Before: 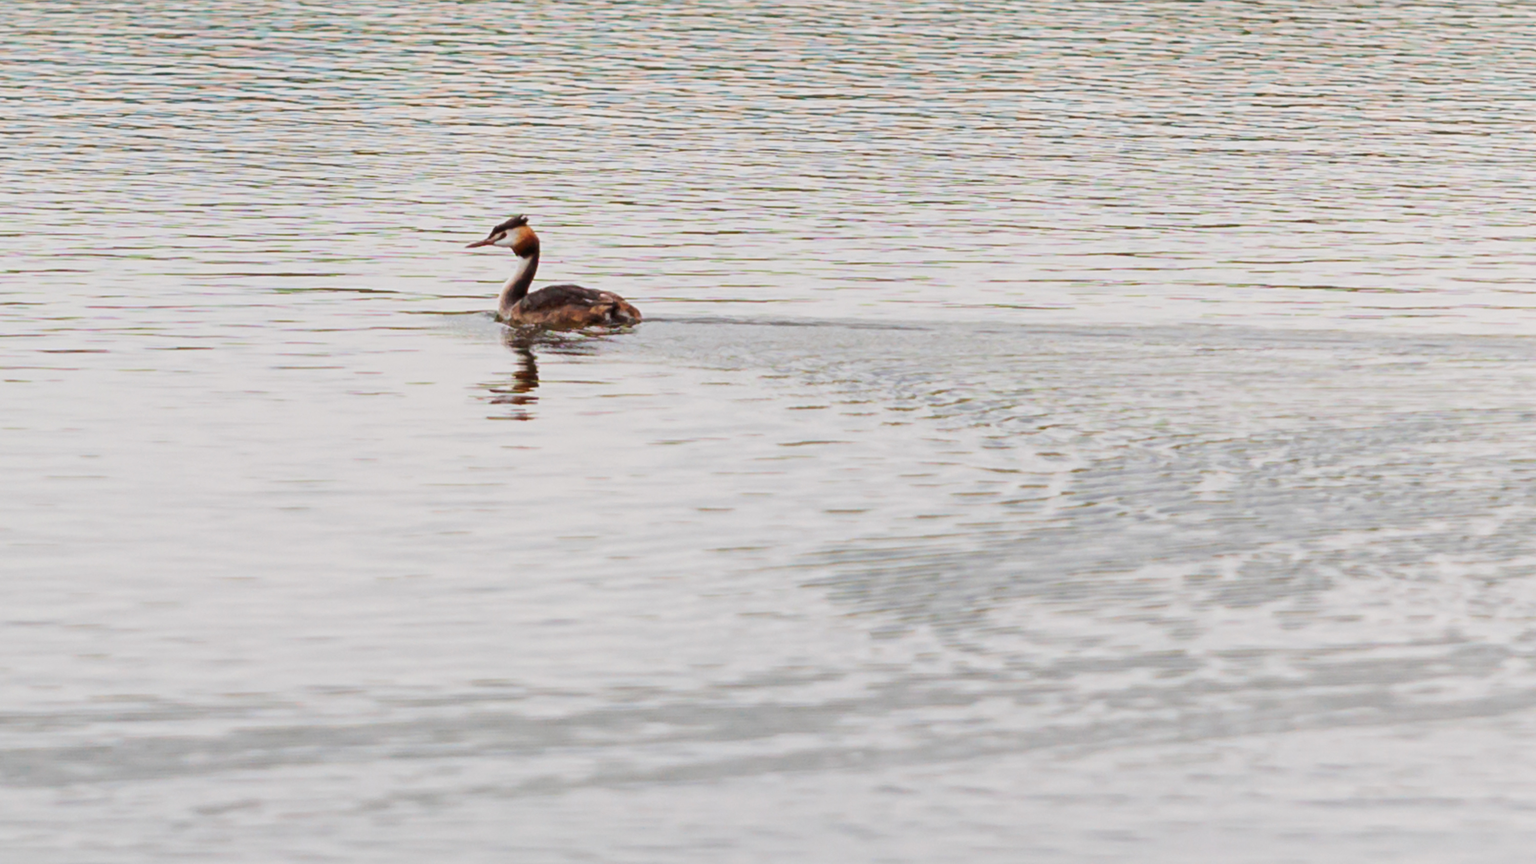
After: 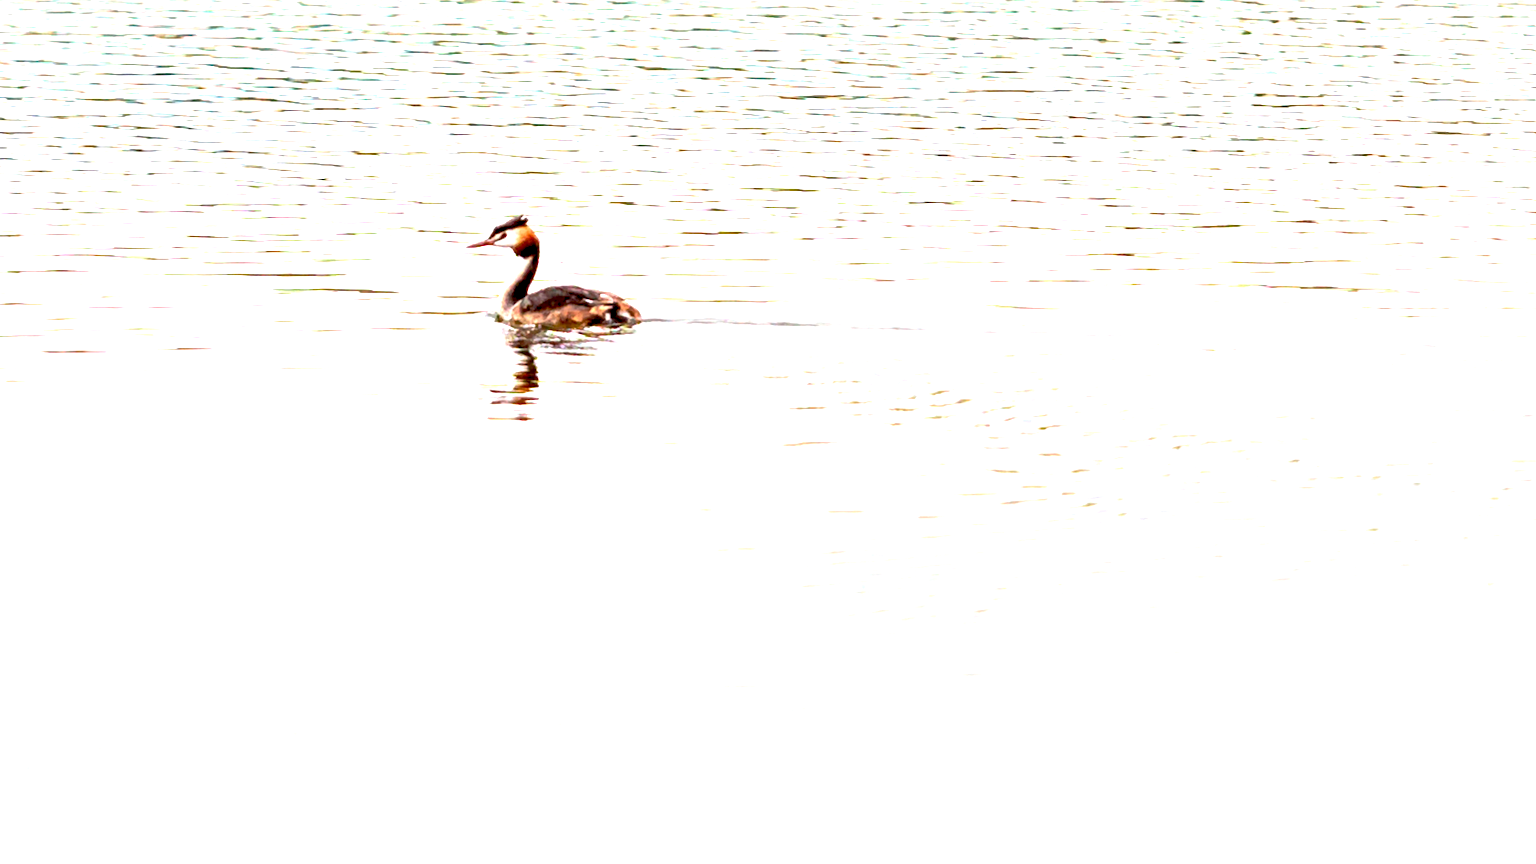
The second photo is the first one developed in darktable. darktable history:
contrast equalizer: y [[0.524, 0.538, 0.547, 0.548, 0.538, 0.524], [0.5 ×6], [0.5 ×6], [0 ×6], [0 ×6]]
exposure: black level correction 0.015, exposure 1.768 EV, compensate highlight preservation false
